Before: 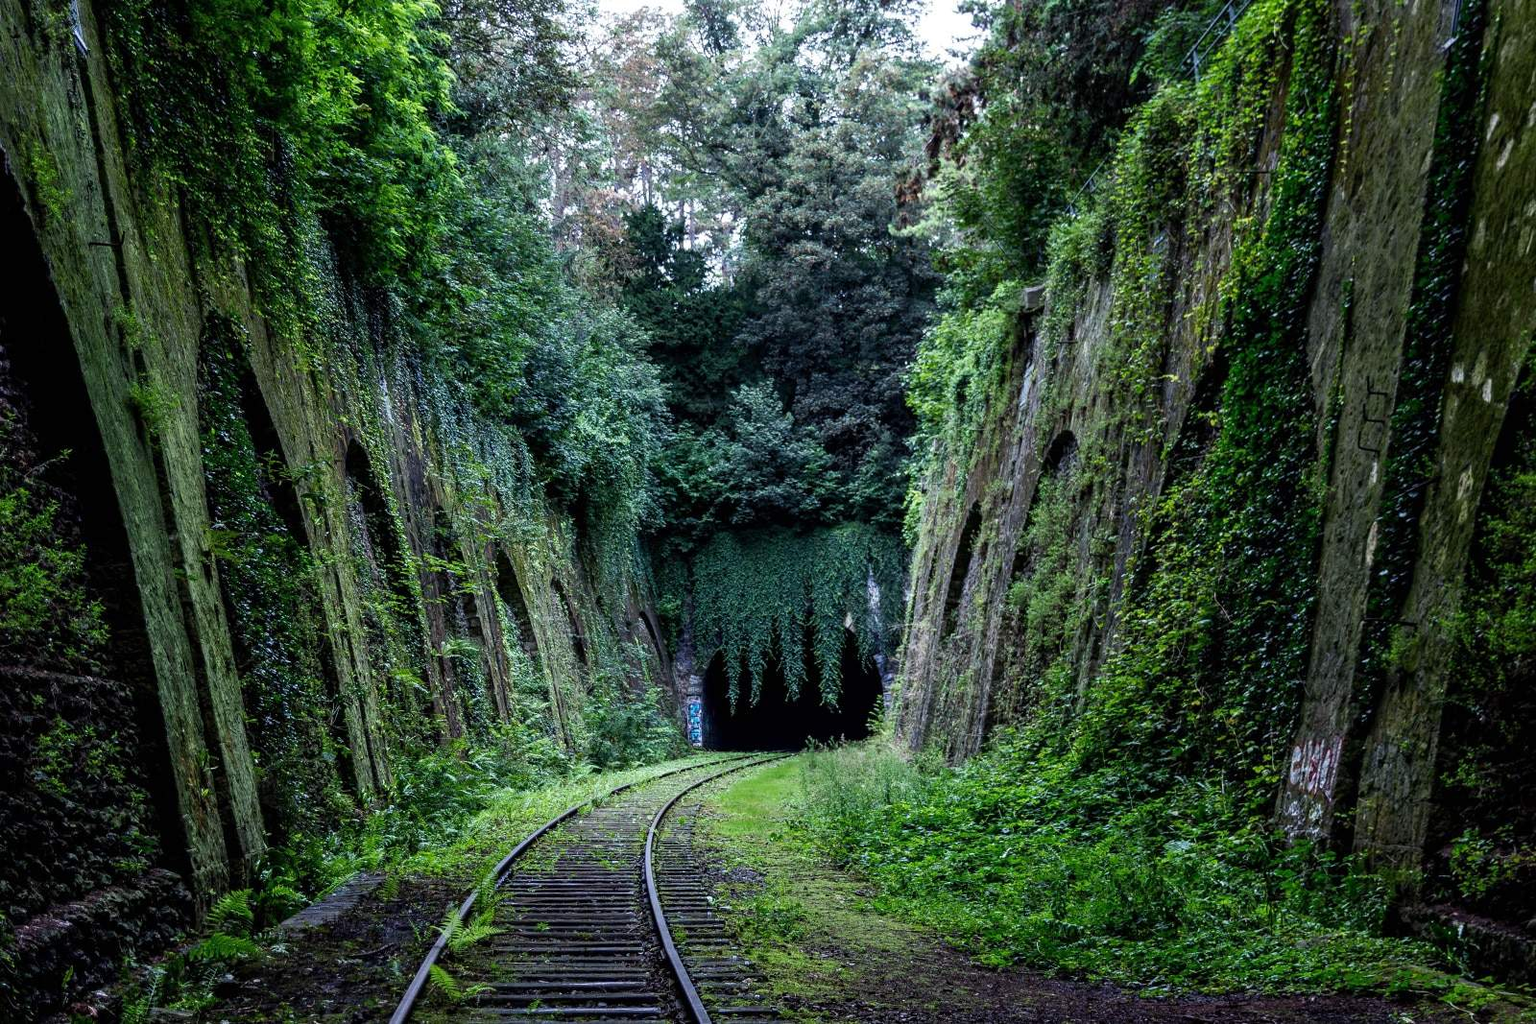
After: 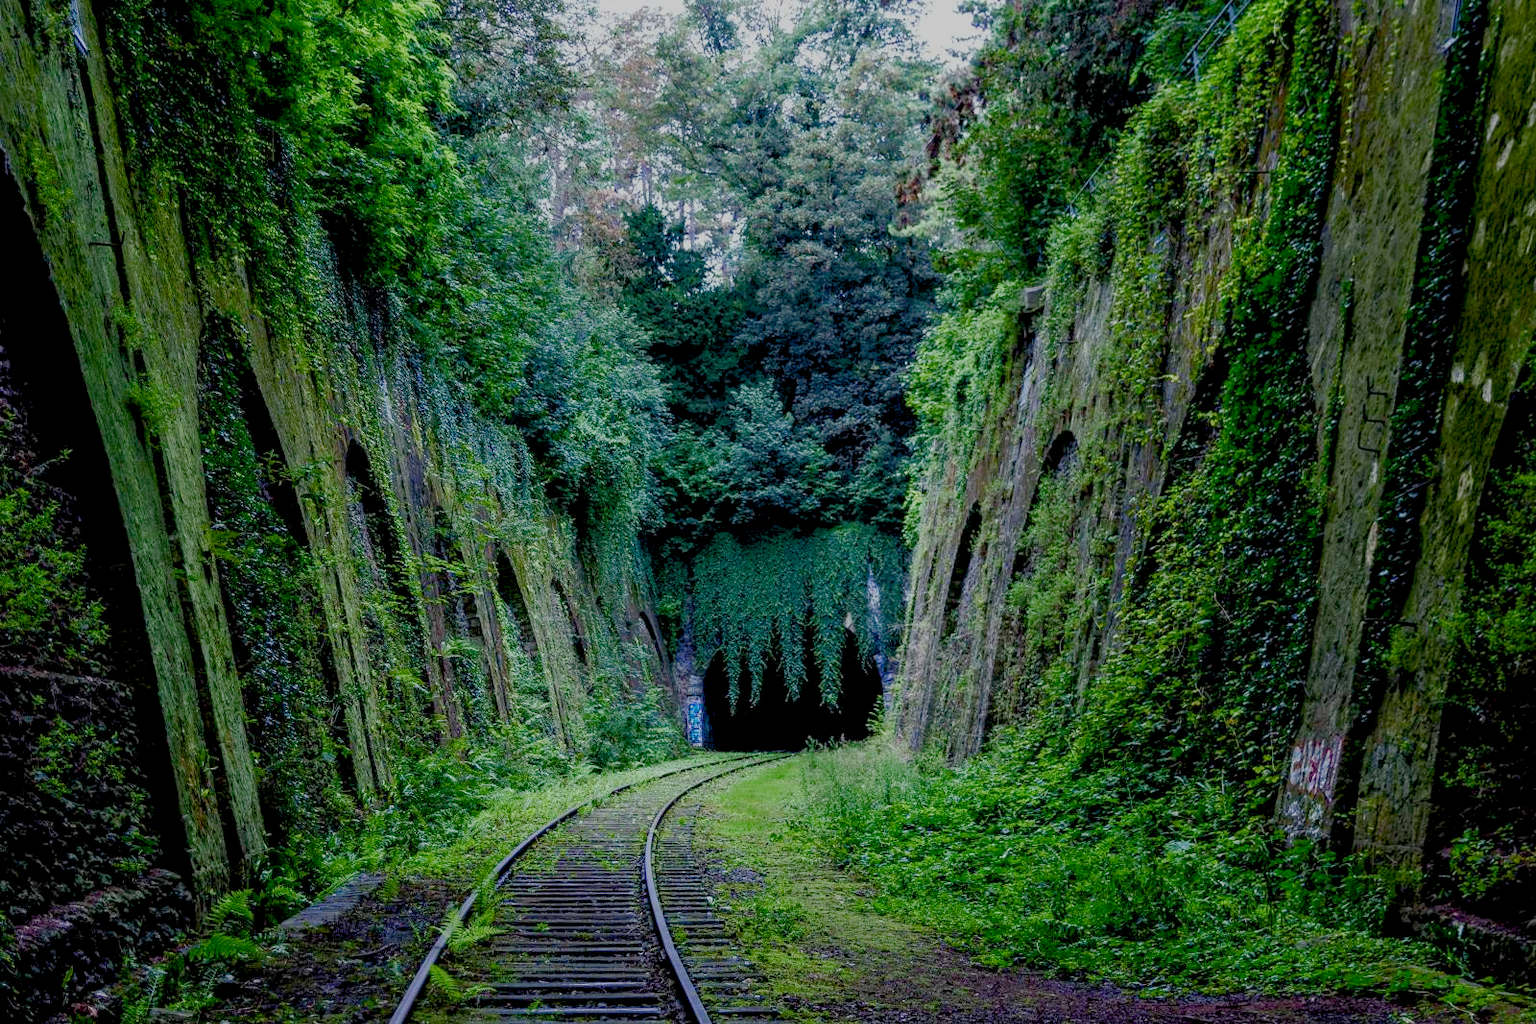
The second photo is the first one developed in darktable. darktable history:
color balance rgb: shadows lift › chroma 0.659%, shadows lift › hue 114.9°, global offset › luminance -0.51%, linear chroma grading › global chroma 8.731%, perceptual saturation grading › global saturation 20%, perceptual saturation grading › highlights -49.354%, perceptual saturation grading › shadows 26.134%, contrast -29.704%
